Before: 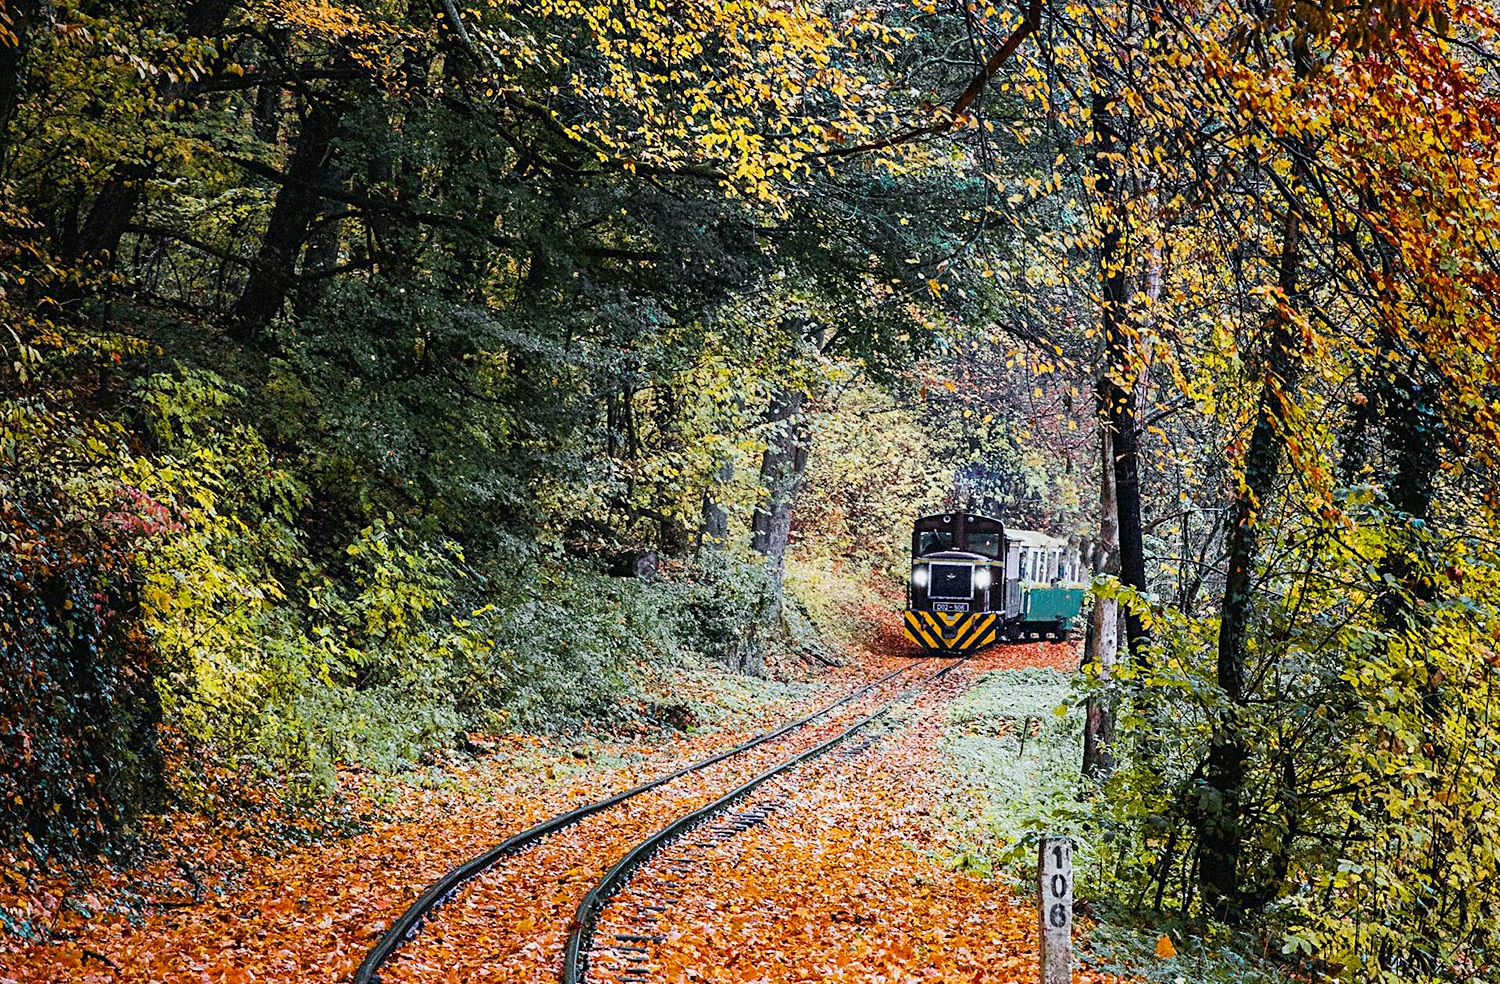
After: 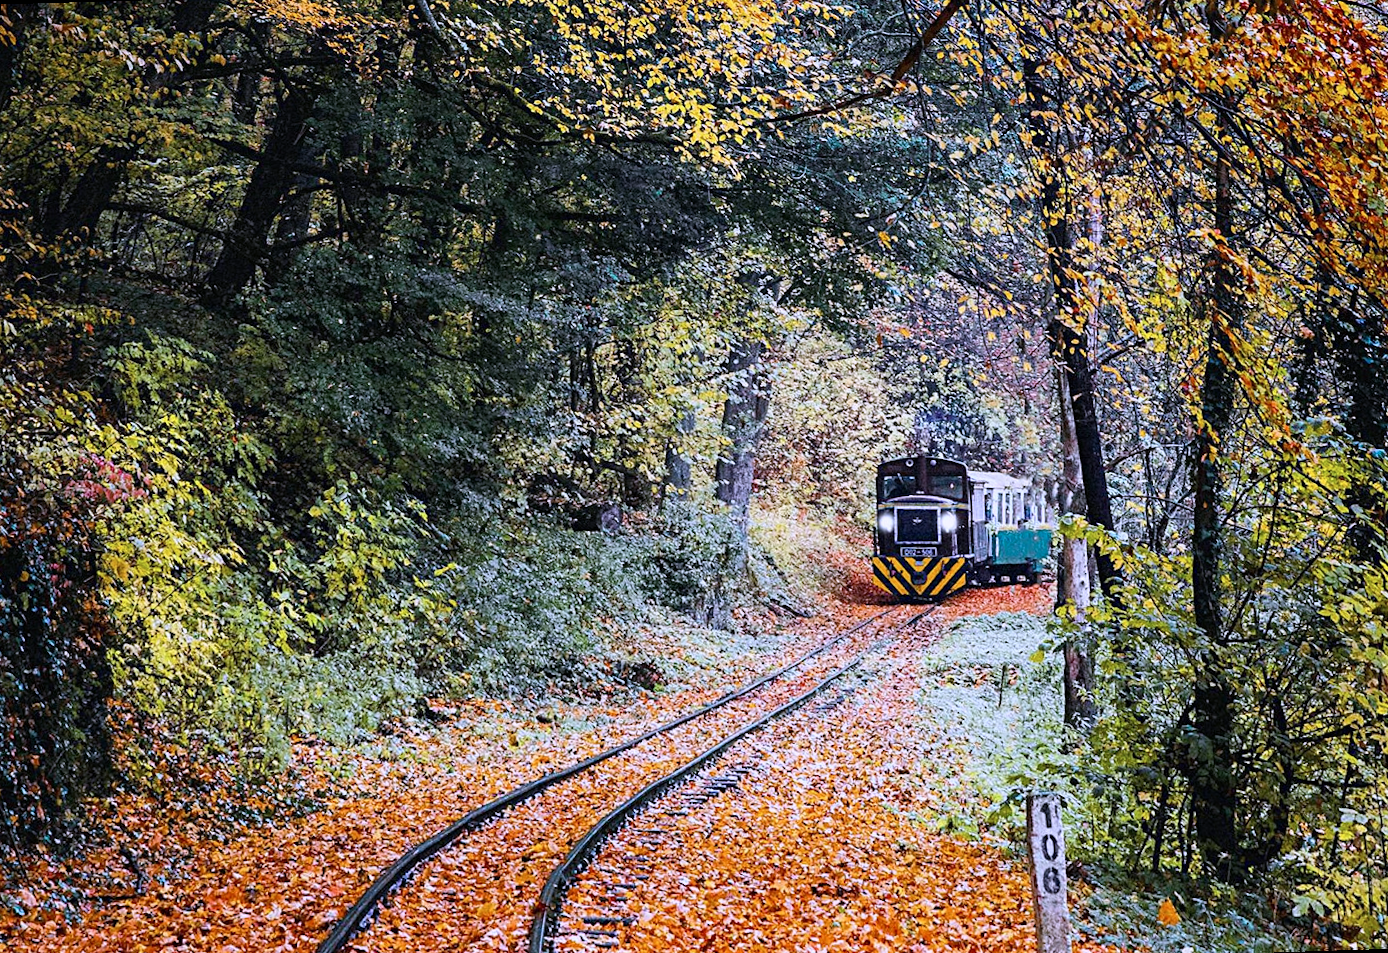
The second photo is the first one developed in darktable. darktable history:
rotate and perspective: rotation -1.68°, lens shift (vertical) -0.146, crop left 0.049, crop right 0.912, crop top 0.032, crop bottom 0.96
color calibration: output R [1.063, -0.012, -0.003, 0], output B [-0.079, 0.047, 1, 0], illuminant custom, x 0.389, y 0.387, temperature 3838.64 K
